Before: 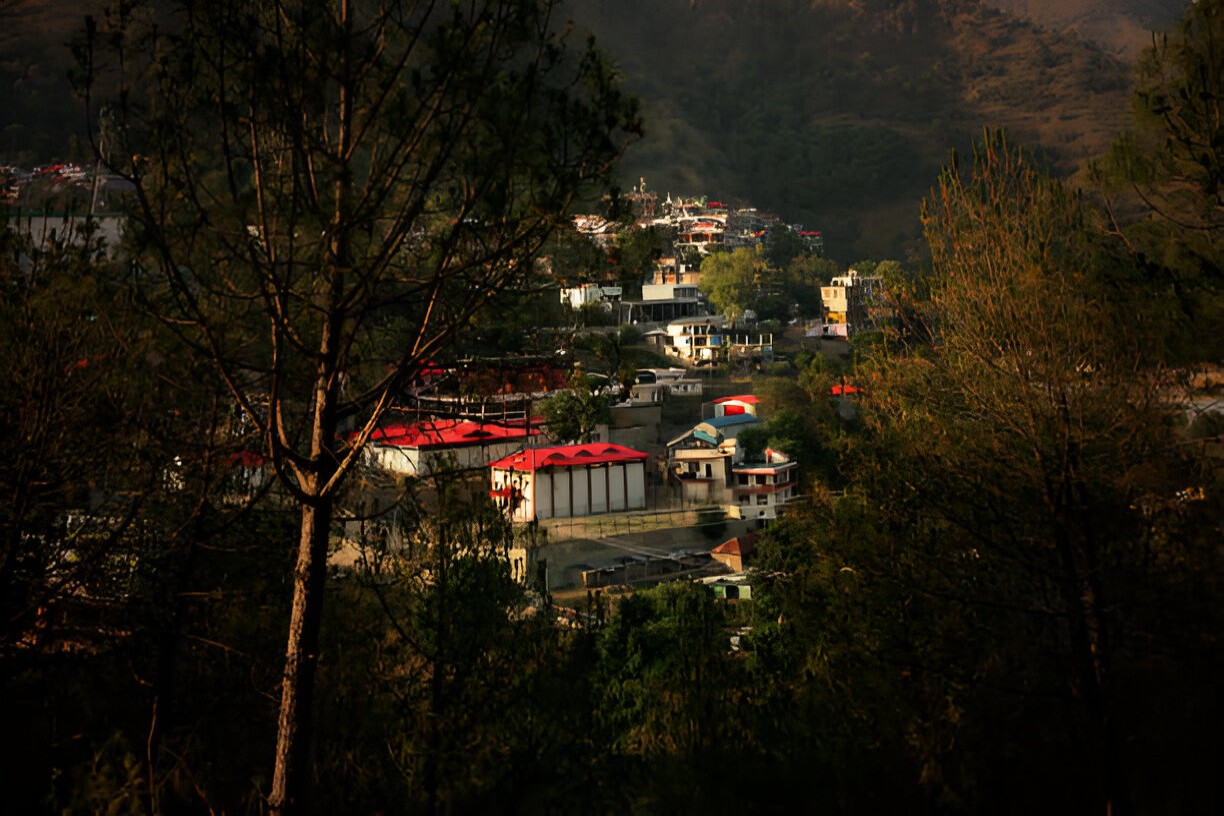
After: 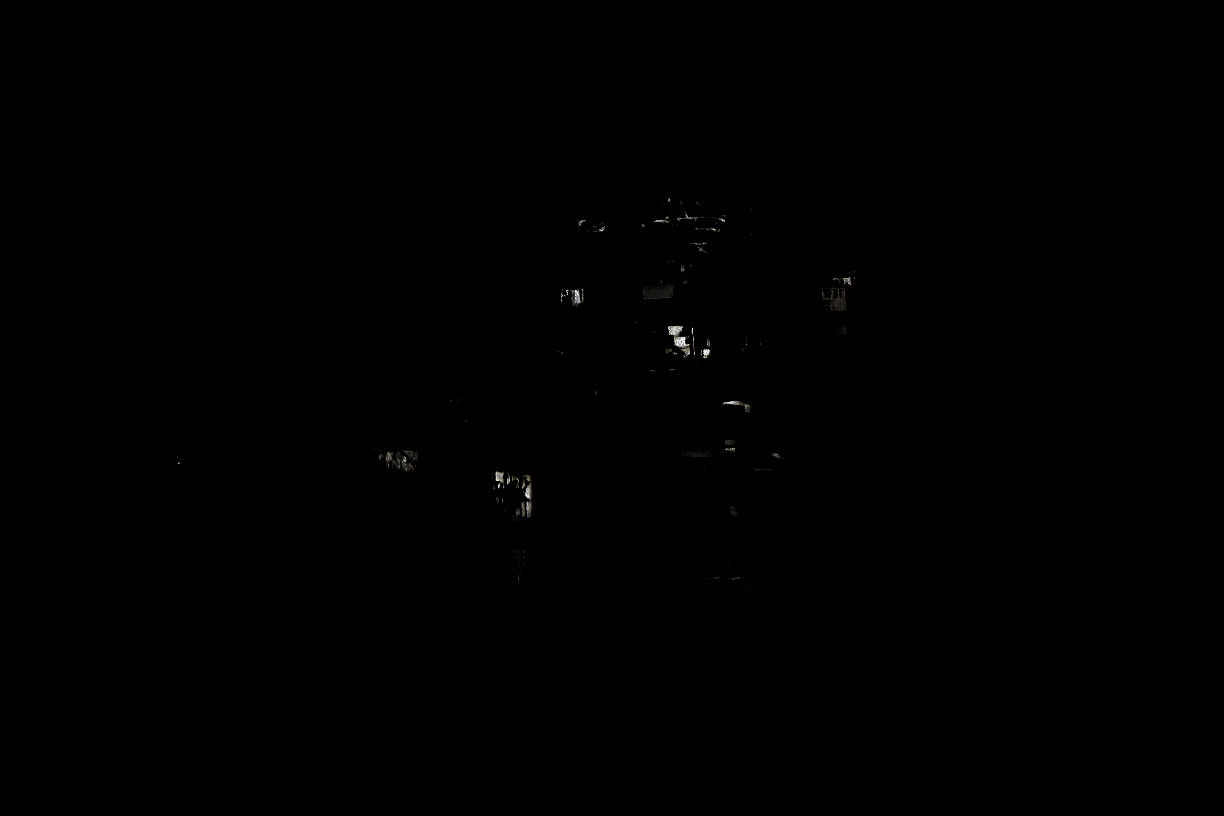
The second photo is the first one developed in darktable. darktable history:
color correction: highlights a* -0.137, highlights b* 0.137
white balance: red 0.984, blue 1.059
levels: levels [0.721, 0.937, 0.997]
